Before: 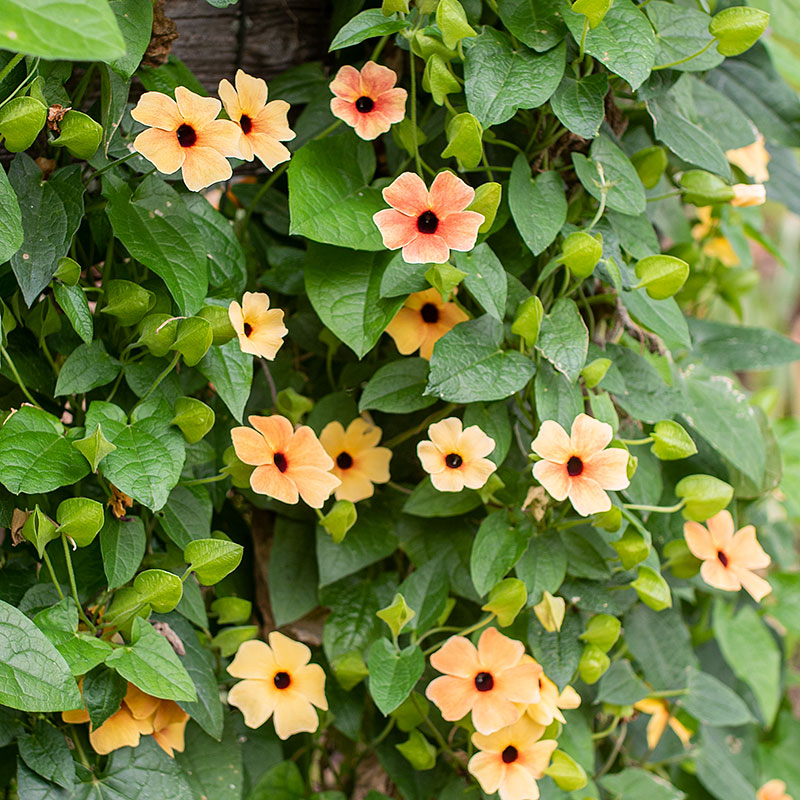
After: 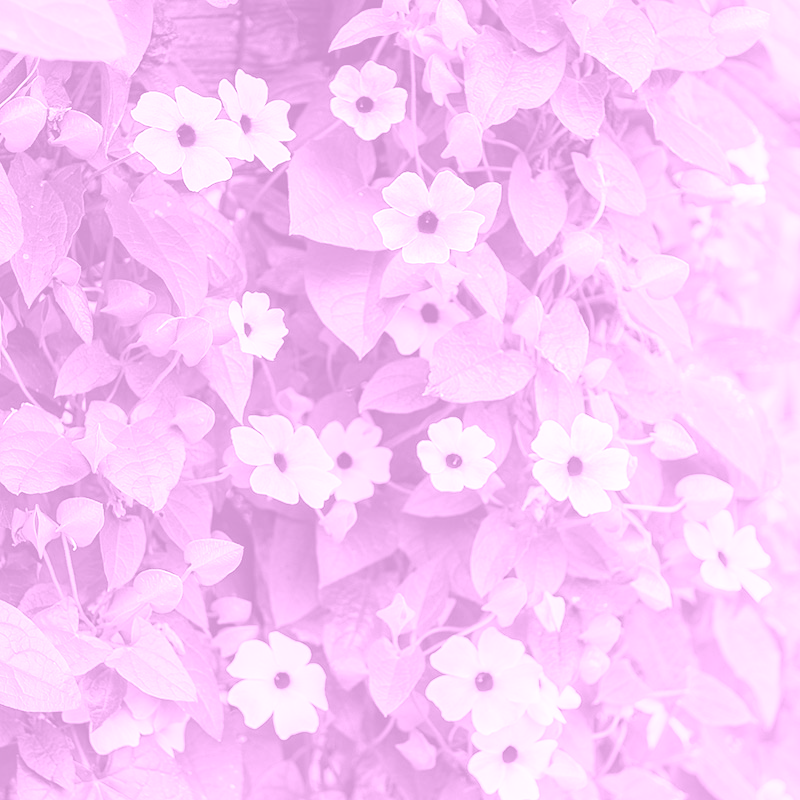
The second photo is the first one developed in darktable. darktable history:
exposure: exposure 1 EV, compensate highlight preservation false
colorize: hue 331.2°, saturation 75%, source mix 30.28%, lightness 70.52%, version 1
